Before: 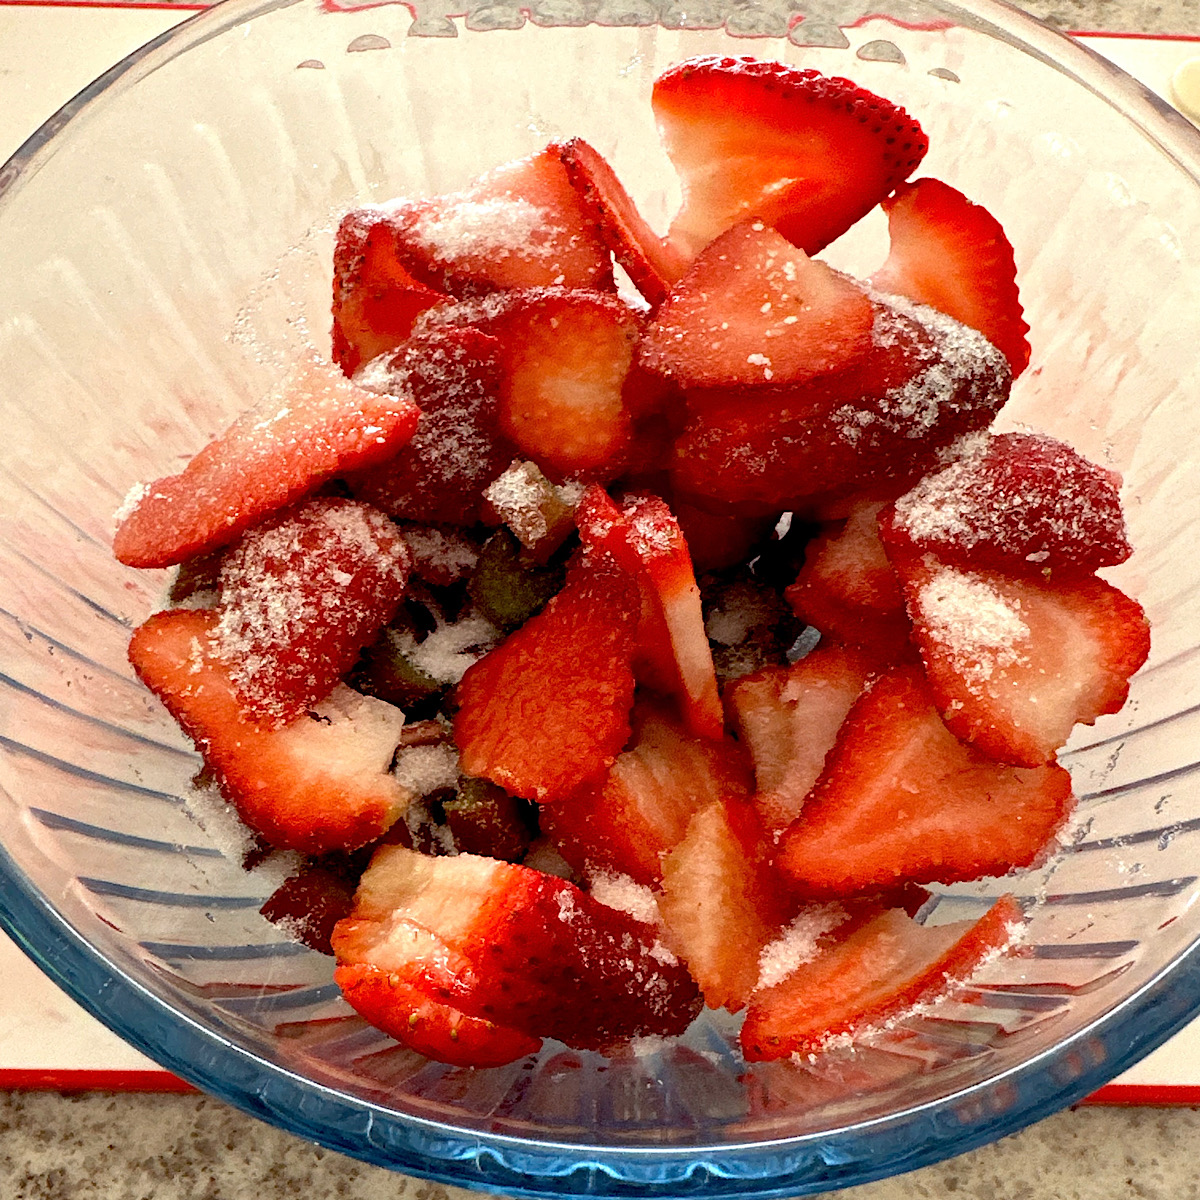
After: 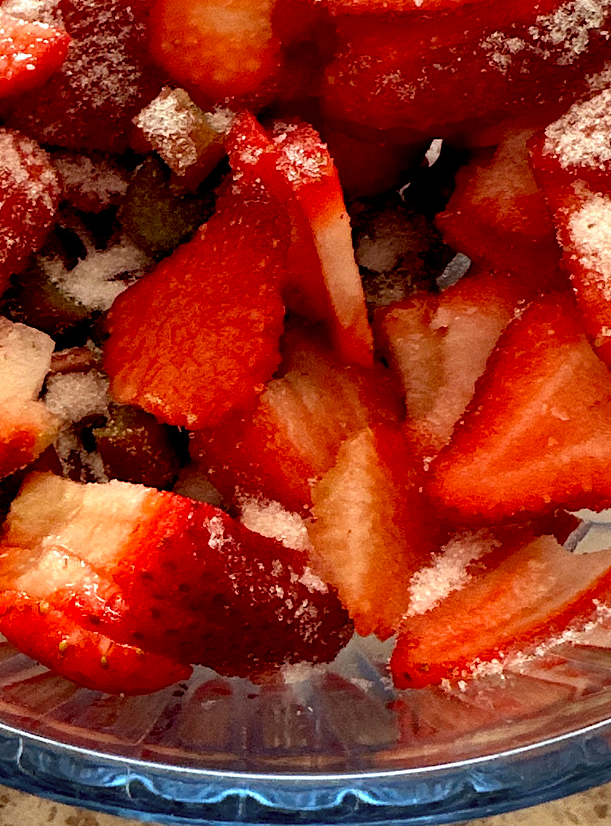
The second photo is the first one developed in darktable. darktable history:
rgb levels: mode RGB, independent channels, levels [[0, 0.5, 1], [0, 0.521, 1], [0, 0.536, 1]]
crop and rotate: left 29.237%, top 31.152%, right 19.807%
